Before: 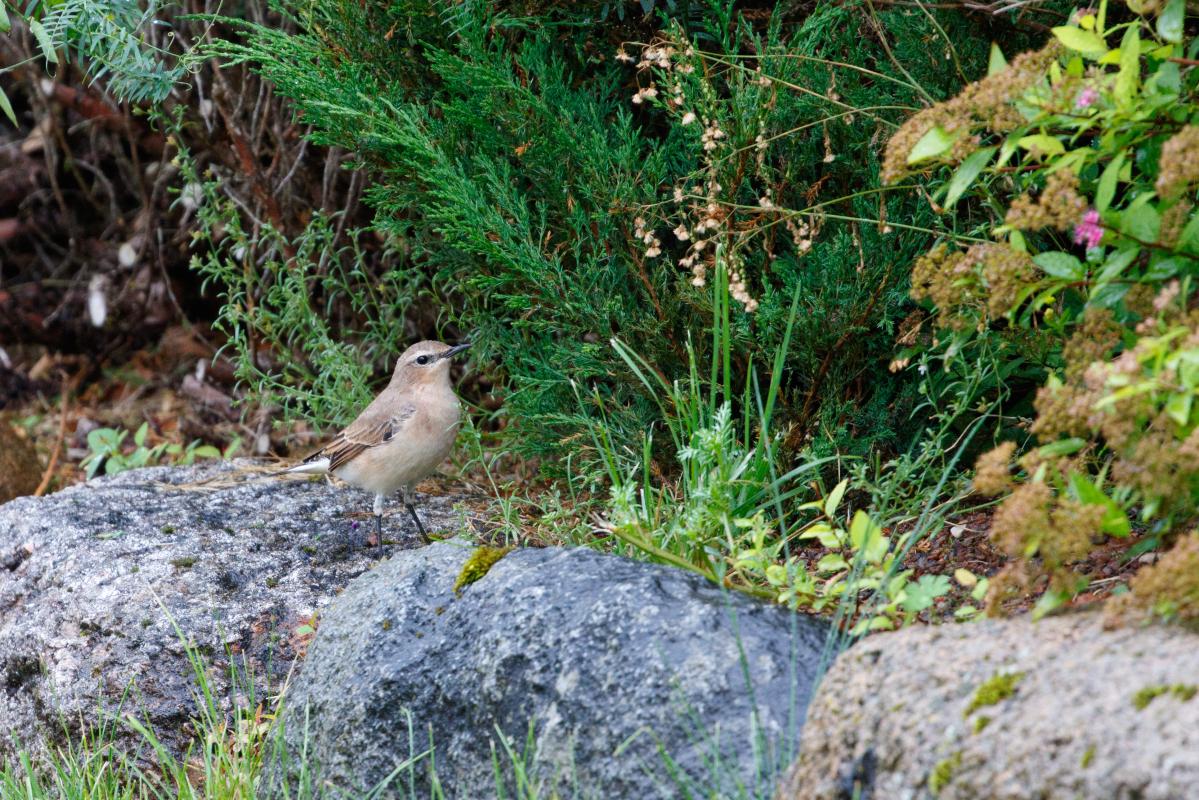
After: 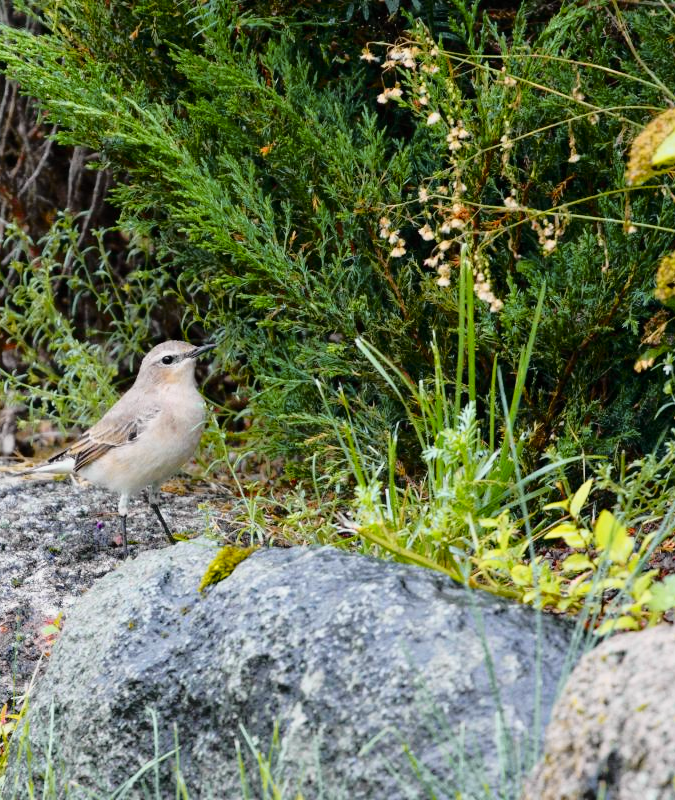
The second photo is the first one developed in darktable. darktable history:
crop: left 21.296%, right 22.369%
contrast brightness saturation: contrast 0.045
color correction: highlights b* 0.063, saturation 0.987
tone curve: curves: ch0 [(0, 0) (0.168, 0.142) (0.359, 0.44) (0.469, 0.544) (0.634, 0.722) (0.858, 0.903) (1, 0.968)]; ch1 [(0, 0) (0.437, 0.453) (0.472, 0.47) (0.502, 0.502) (0.54, 0.534) (0.57, 0.592) (0.618, 0.66) (0.699, 0.749) (0.859, 0.919) (1, 1)]; ch2 [(0, 0) (0.33, 0.301) (0.421, 0.443) (0.476, 0.498) (0.505, 0.503) (0.547, 0.557) (0.586, 0.634) (0.608, 0.676) (1, 1)], color space Lab, independent channels, preserve colors none
